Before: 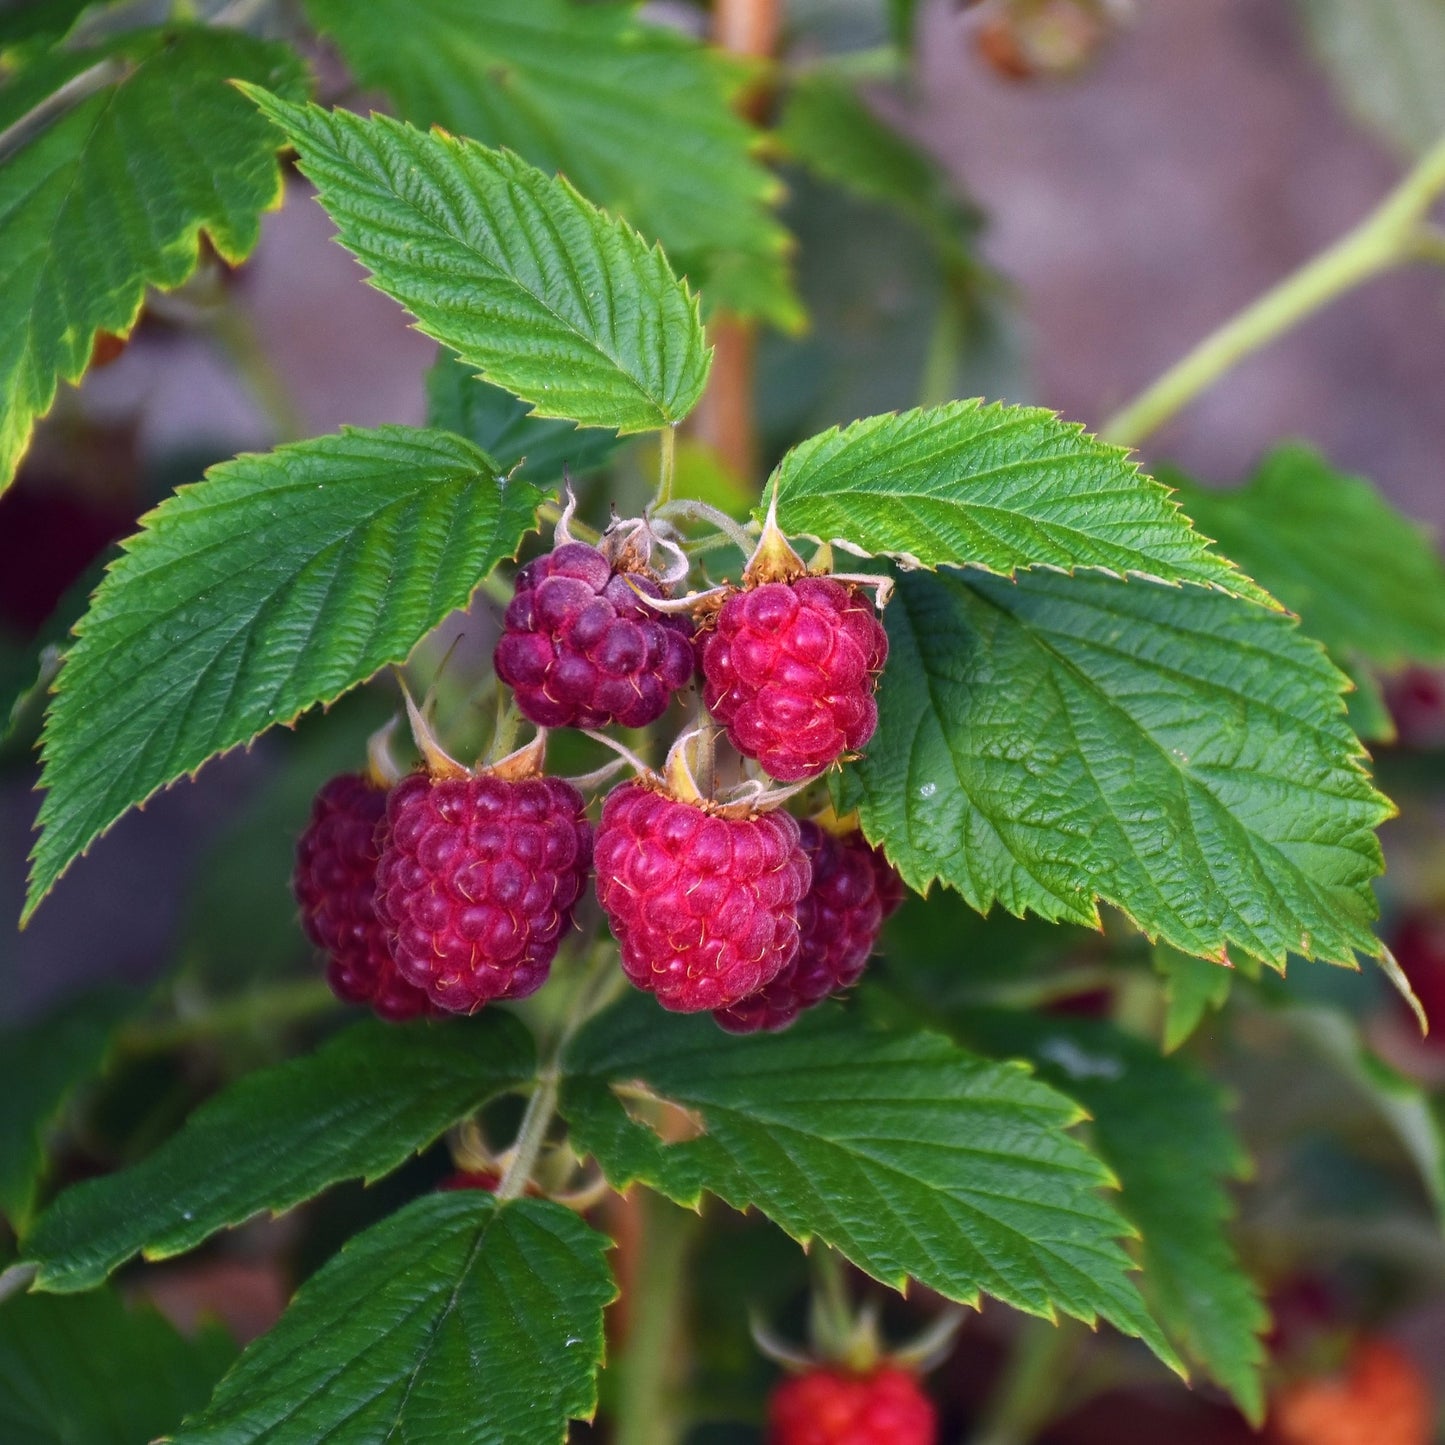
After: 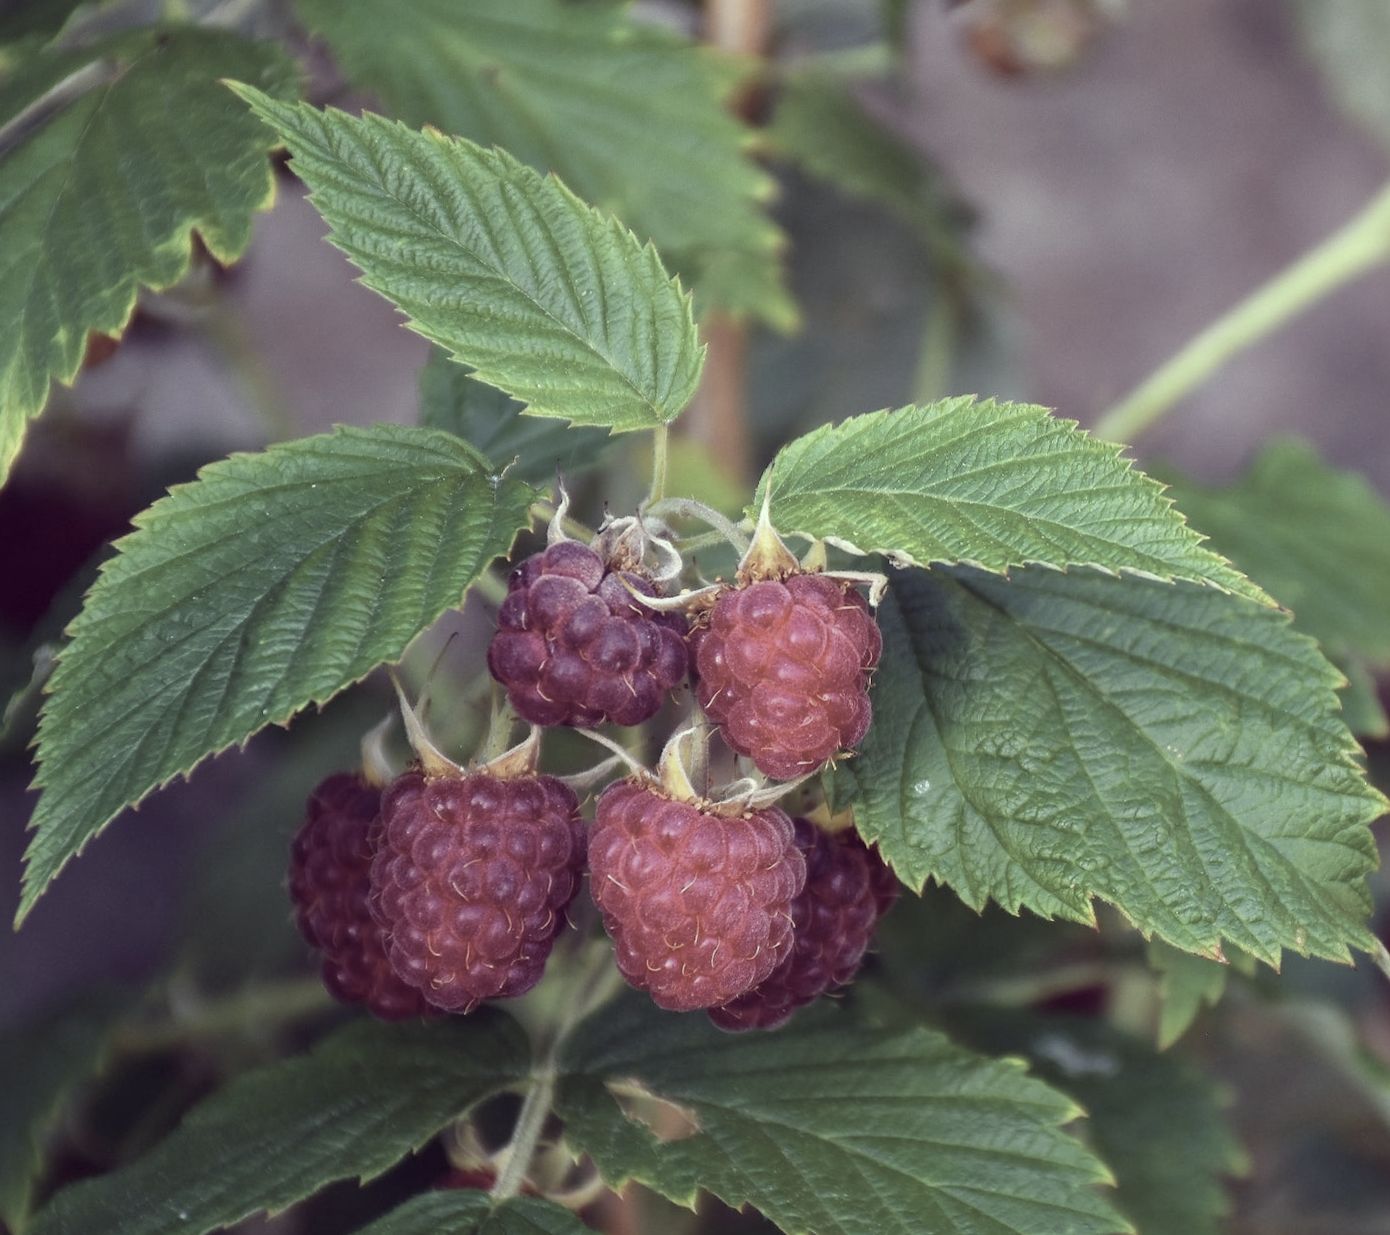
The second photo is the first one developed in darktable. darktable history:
color correction: highlights a* -20.17, highlights b* 20.27, shadows a* 20.03, shadows b* -20.46, saturation 0.43
crop and rotate: angle 0.2°, left 0.275%, right 3.127%, bottom 14.18%
bloom: on, module defaults
